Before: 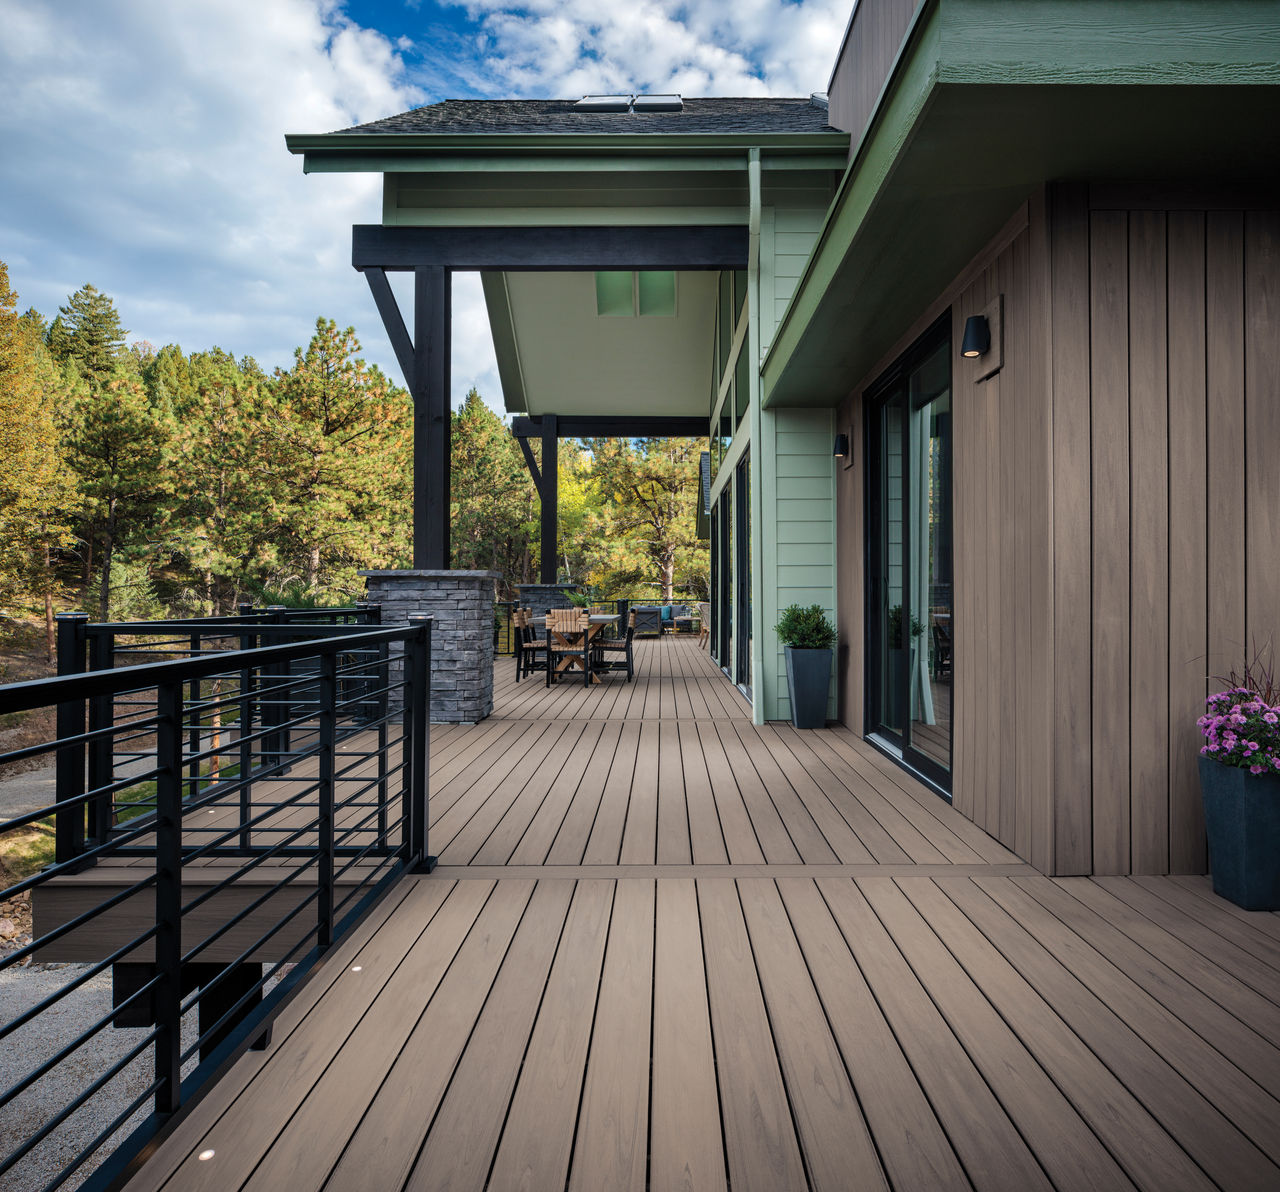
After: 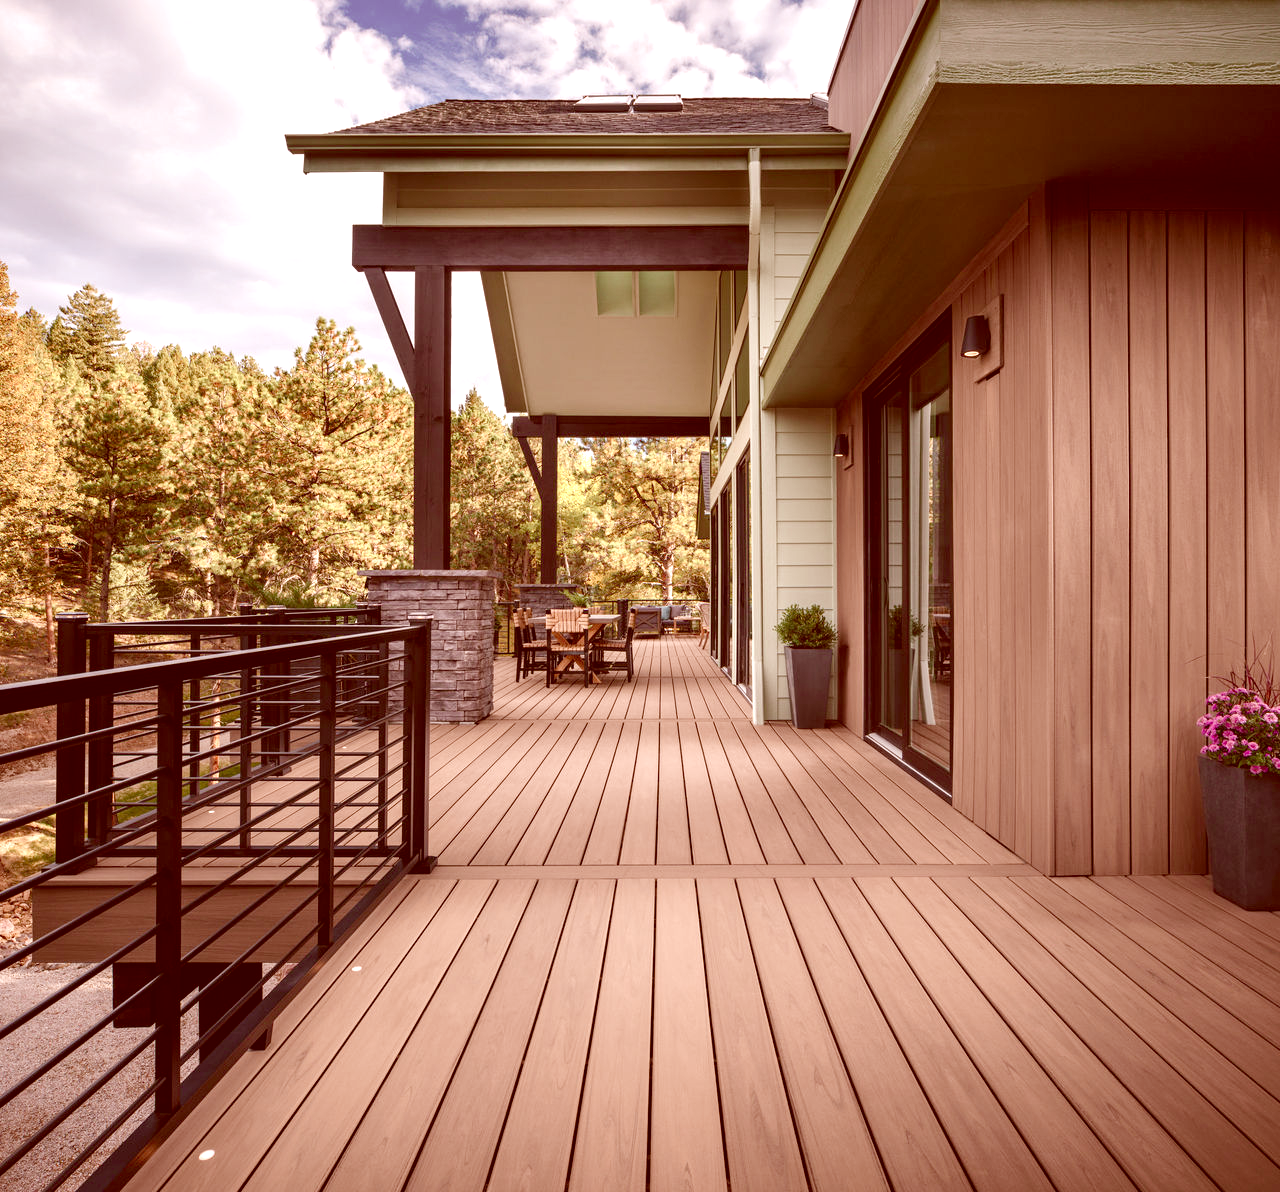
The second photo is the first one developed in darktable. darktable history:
exposure: black level correction 0, exposure 1 EV, compensate exposure bias true, compensate highlight preservation false
color balance rgb: shadows lift › chroma 1%, shadows lift › hue 113°, highlights gain › chroma 0.2%, highlights gain › hue 333°, perceptual saturation grading › global saturation 20%, perceptual saturation grading › highlights -50%, perceptual saturation grading › shadows 25%, contrast -10%
color correction: highlights a* 9.03, highlights b* 8.71, shadows a* 40, shadows b* 40, saturation 0.8
